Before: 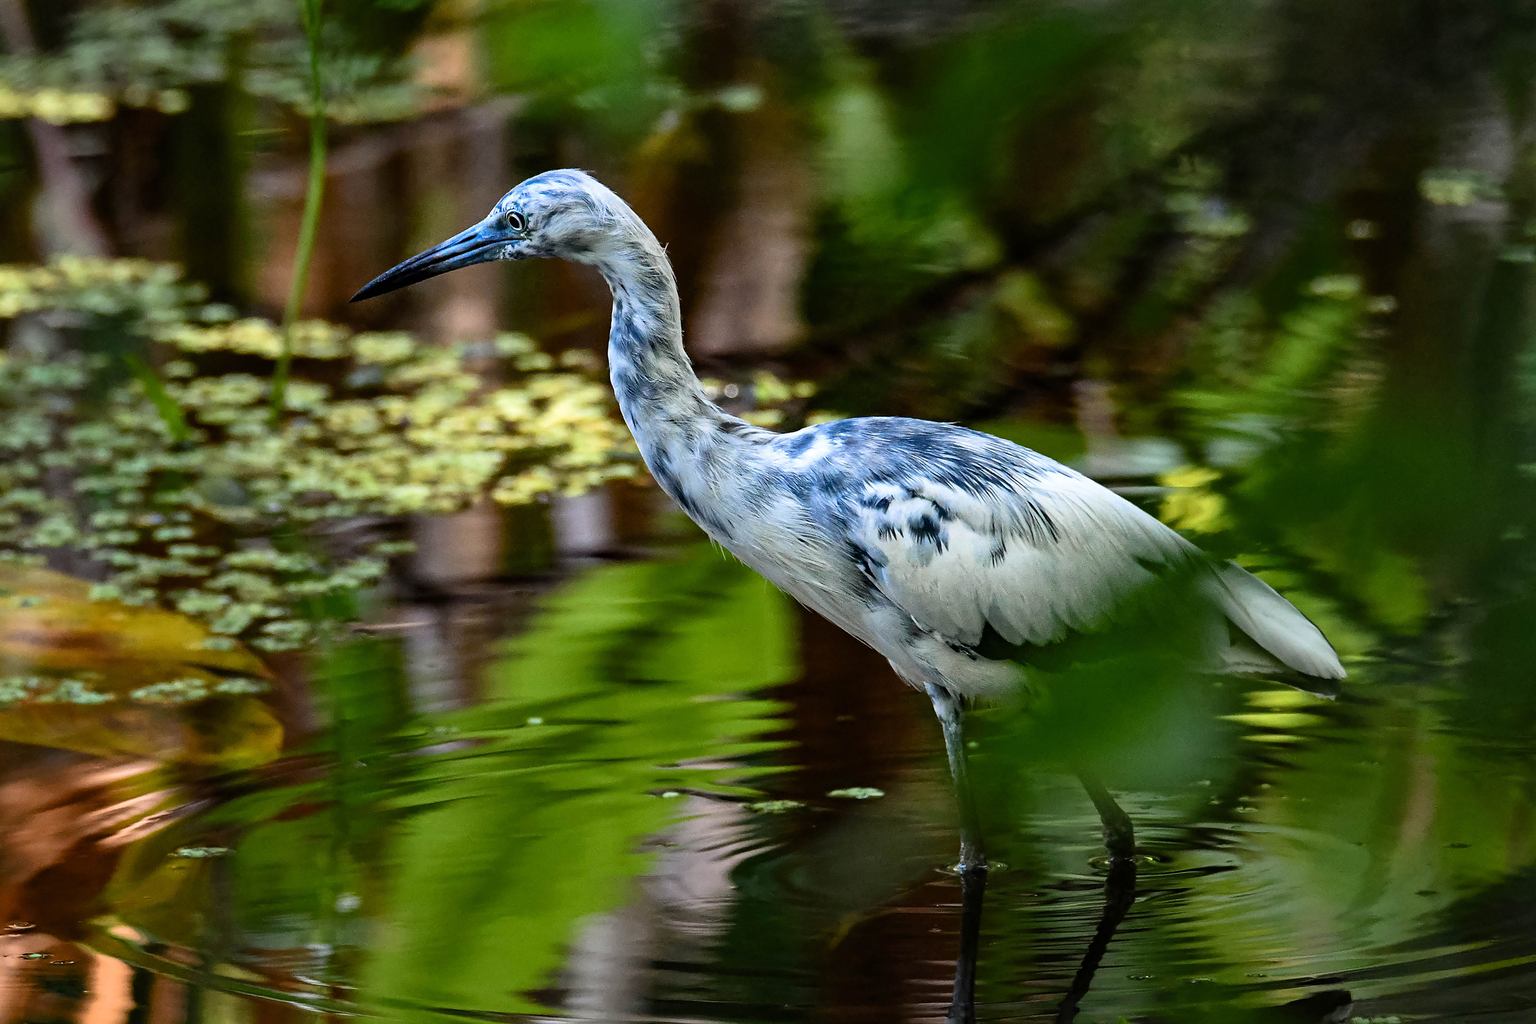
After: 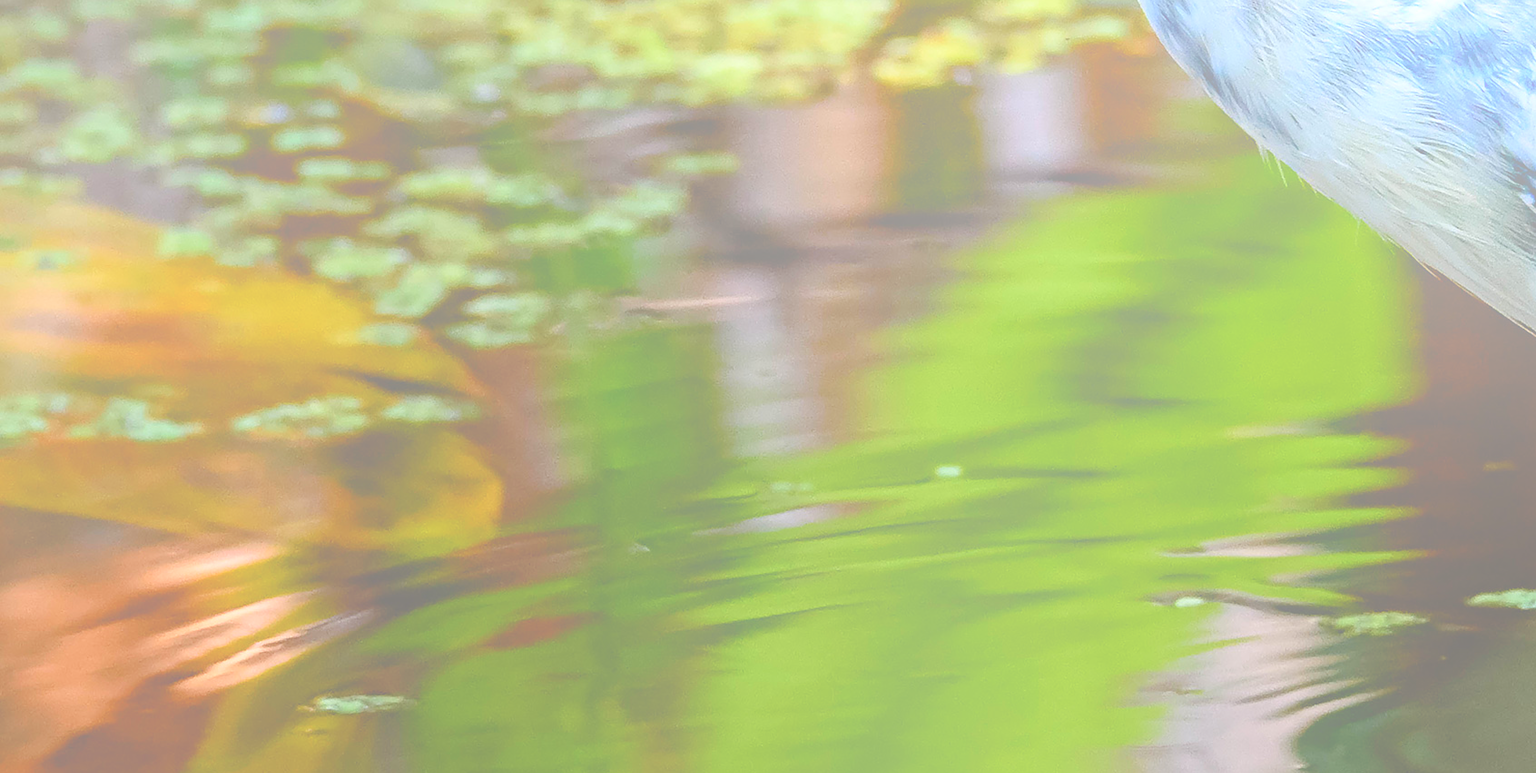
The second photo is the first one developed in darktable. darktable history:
crop: top 44.483%, right 43.593%, bottom 12.892%
white balance: emerald 1
bloom: size 70%, threshold 25%, strength 70%
